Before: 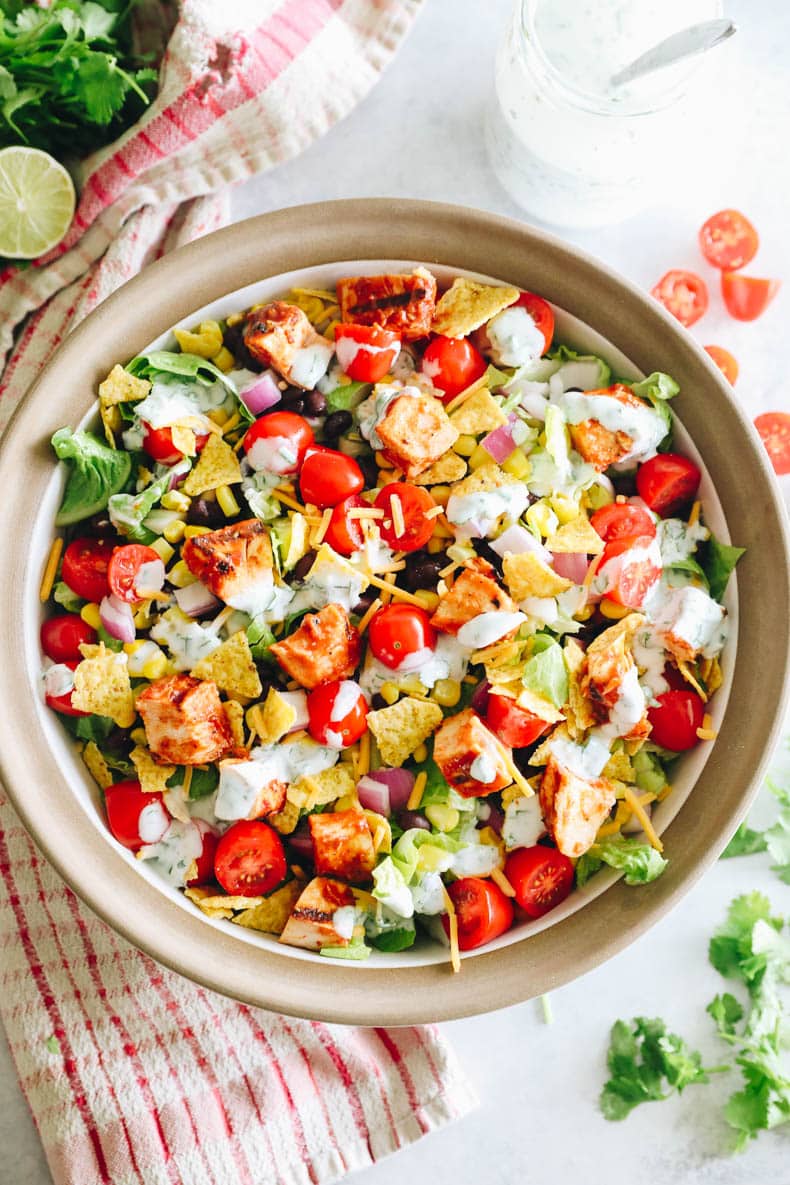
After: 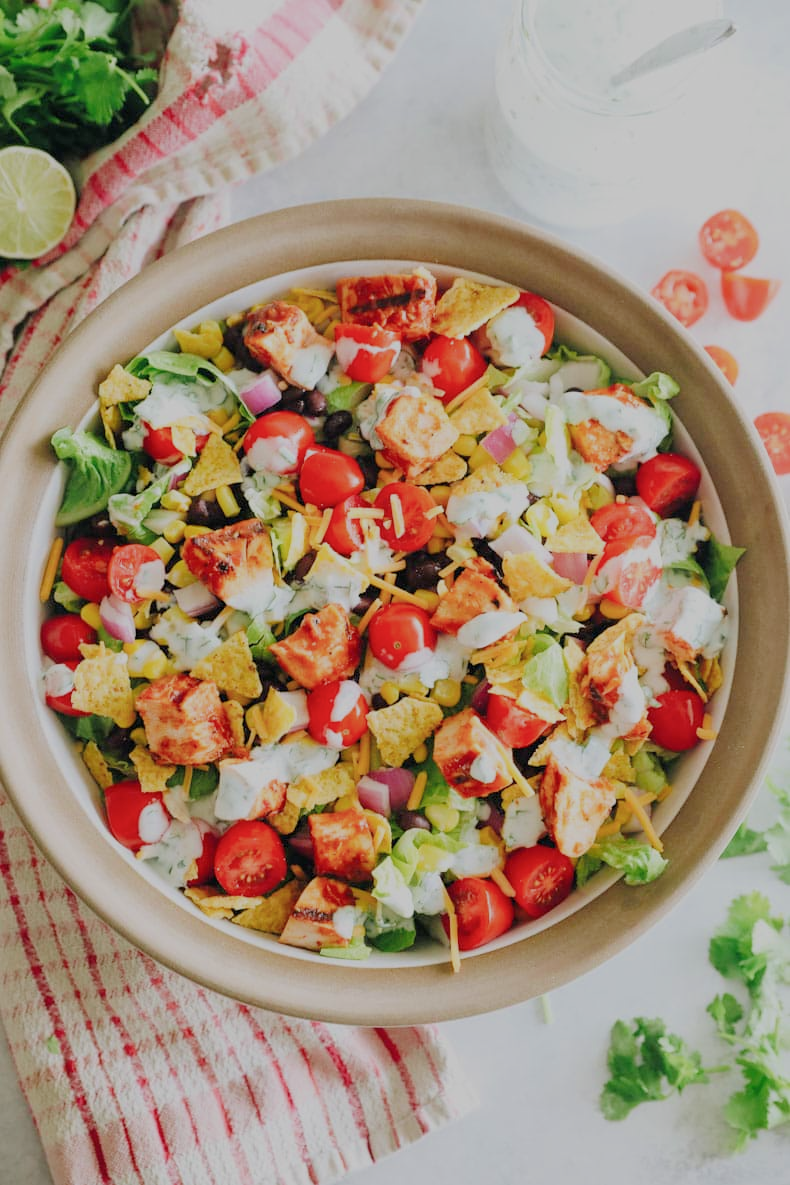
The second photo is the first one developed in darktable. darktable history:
filmic rgb: middle gray luminance 4.15%, black relative exposure -12.95 EV, white relative exposure 5 EV, target black luminance 0%, hardness 5.18, latitude 59.57%, contrast 0.77, highlights saturation mix 5.82%, shadows ↔ highlights balance 26.08%
